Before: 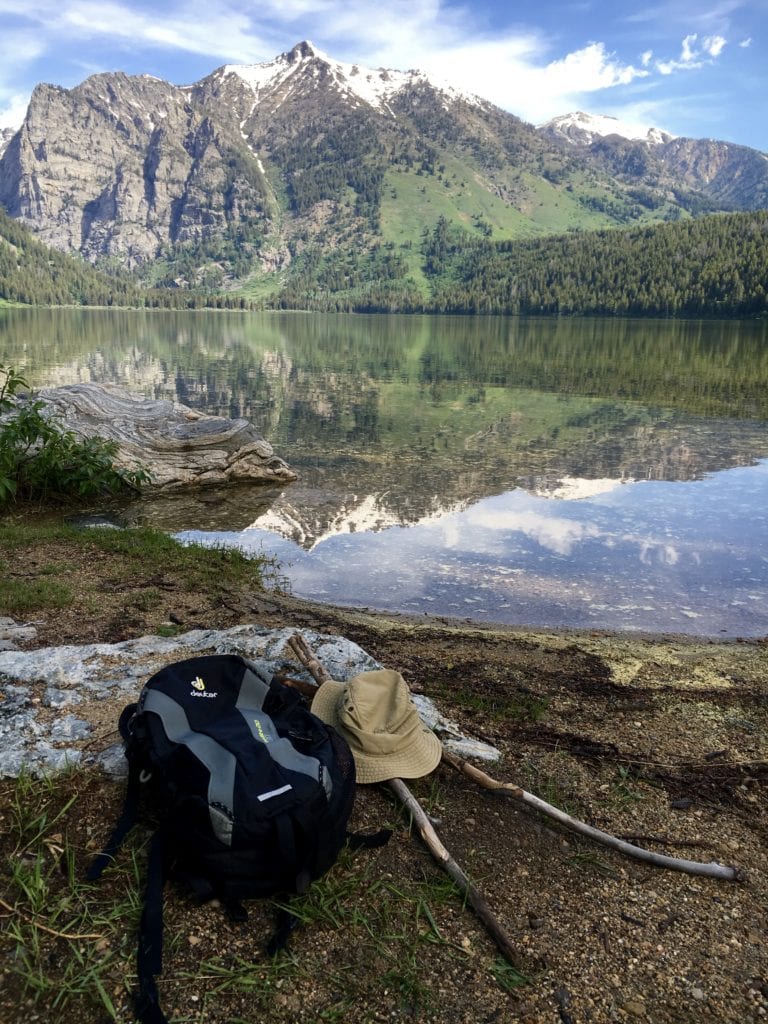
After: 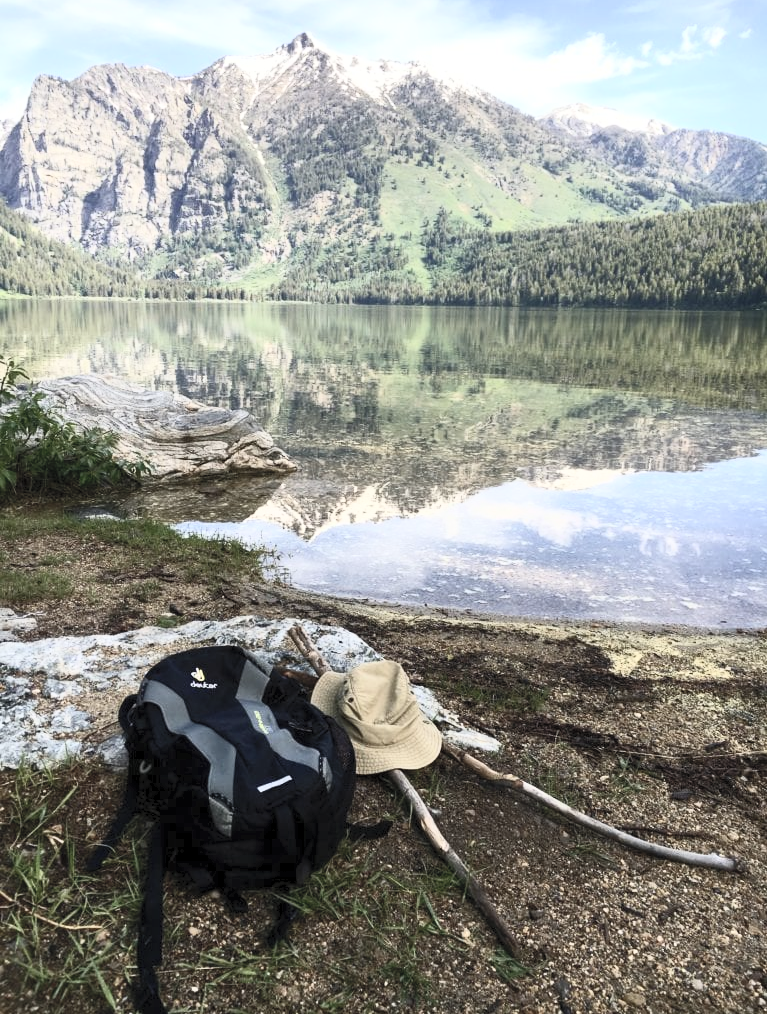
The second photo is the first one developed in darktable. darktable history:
contrast brightness saturation: contrast 0.424, brightness 0.546, saturation -0.2
crop: top 0.93%, right 0.039%
